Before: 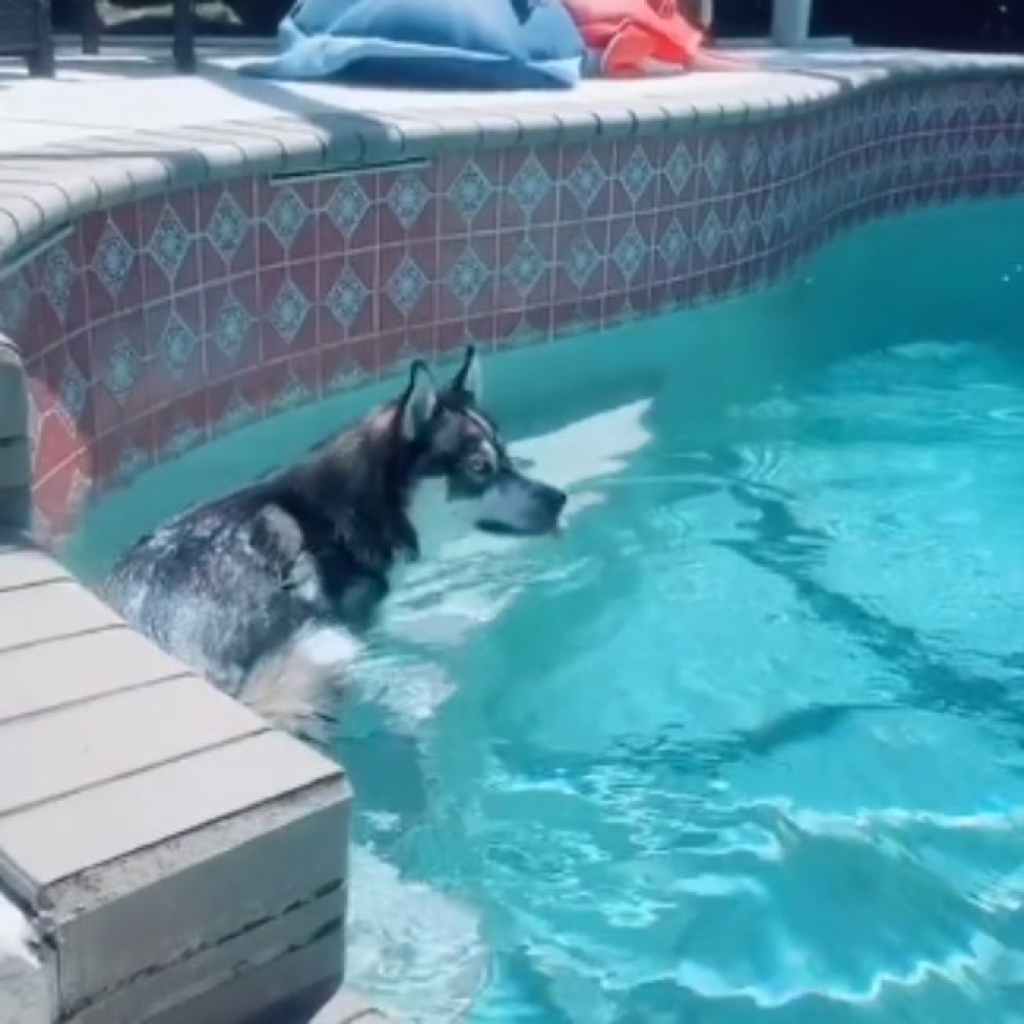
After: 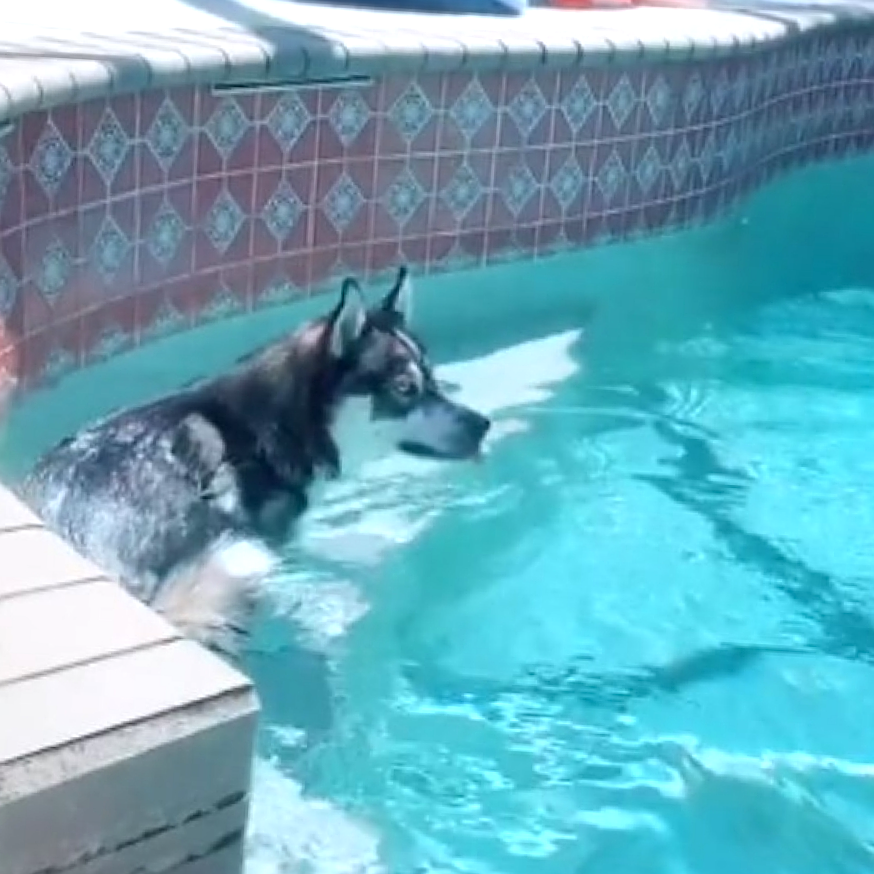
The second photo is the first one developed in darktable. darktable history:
sharpen: on, module defaults
crop and rotate: angle -3.27°, left 5.211%, top 5.211%, right 4.607%, bottom 4.607%
exposure: exposure 0.426 EV, compensate highlight preservation false
